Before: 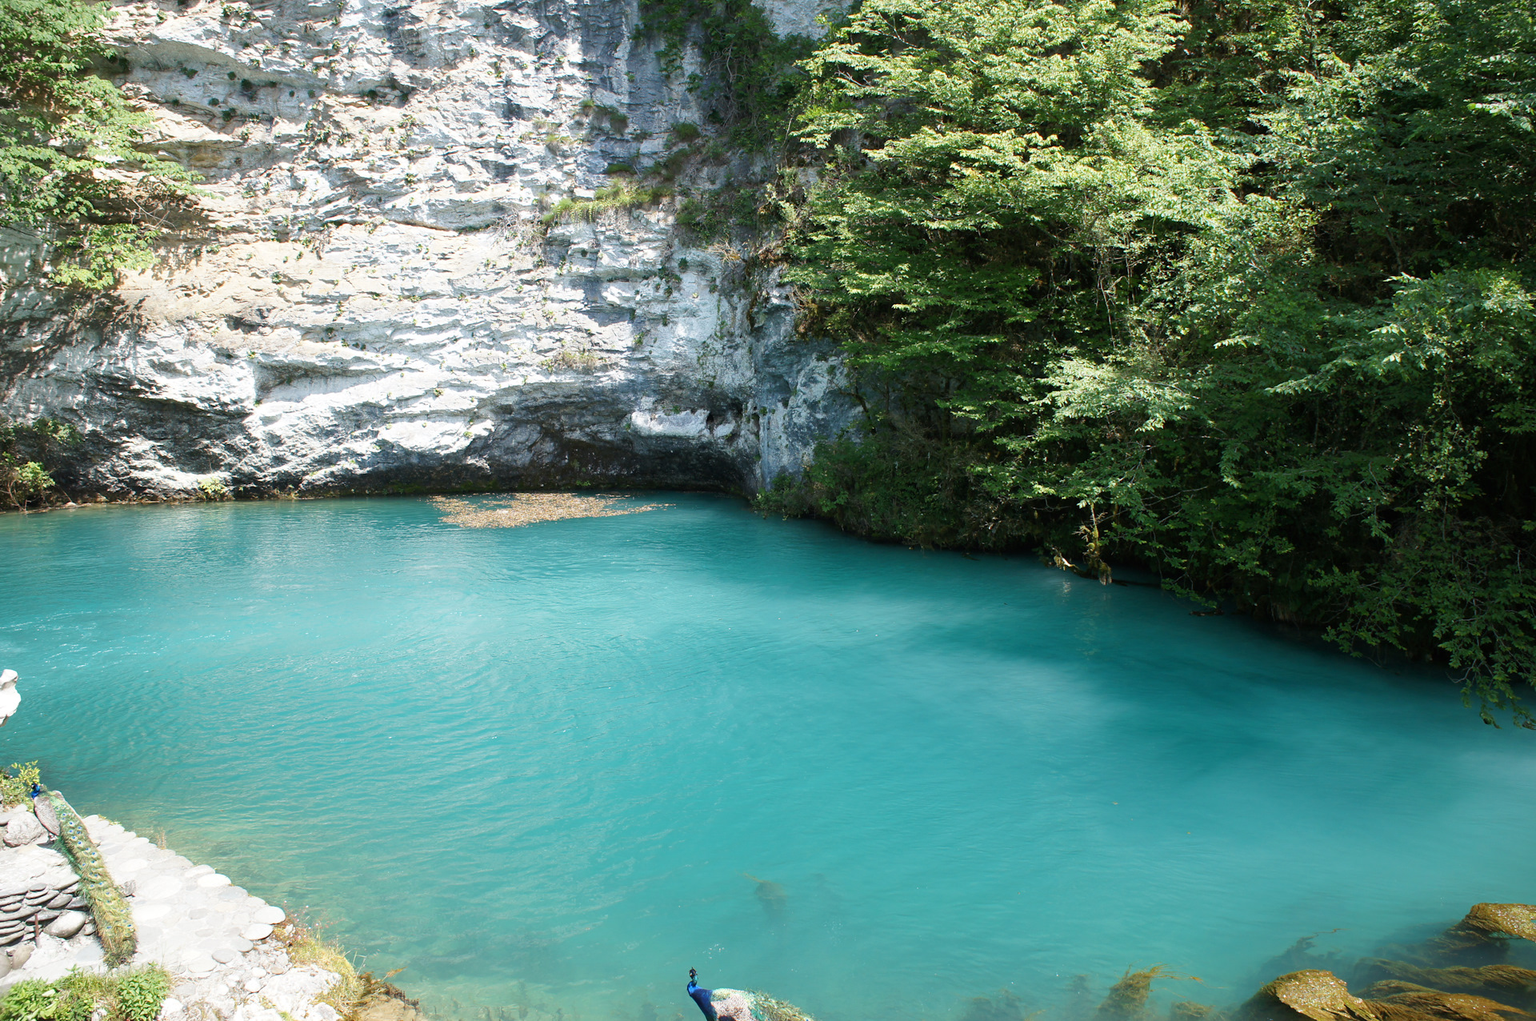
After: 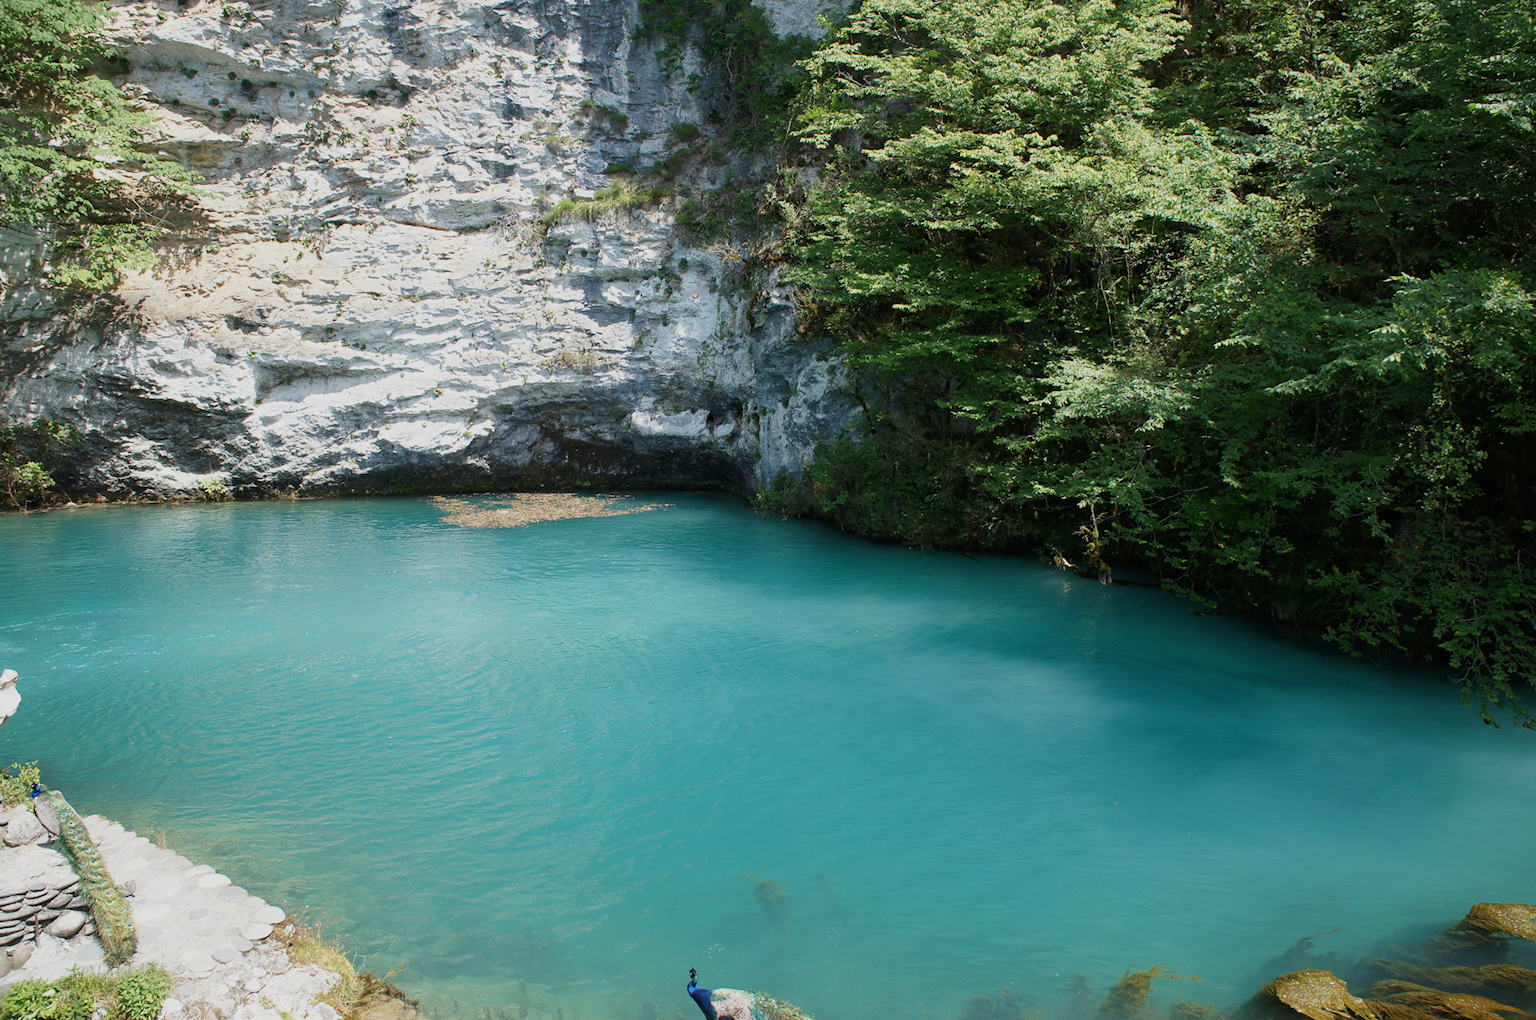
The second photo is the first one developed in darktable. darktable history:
exposure: exposure -0.432 EV, compensate highlight preservation false
